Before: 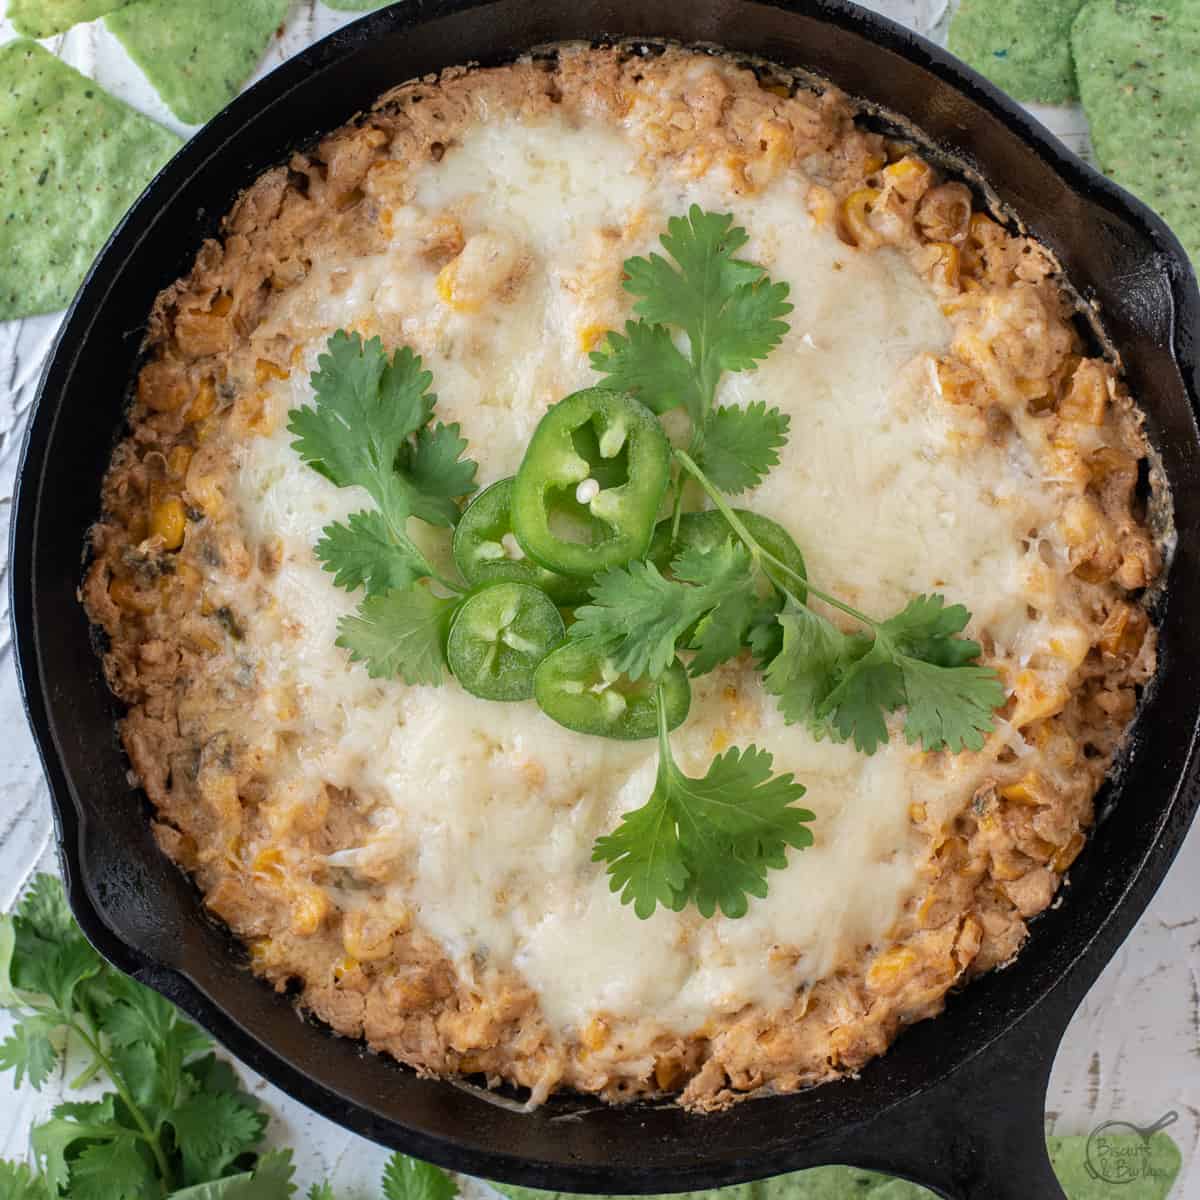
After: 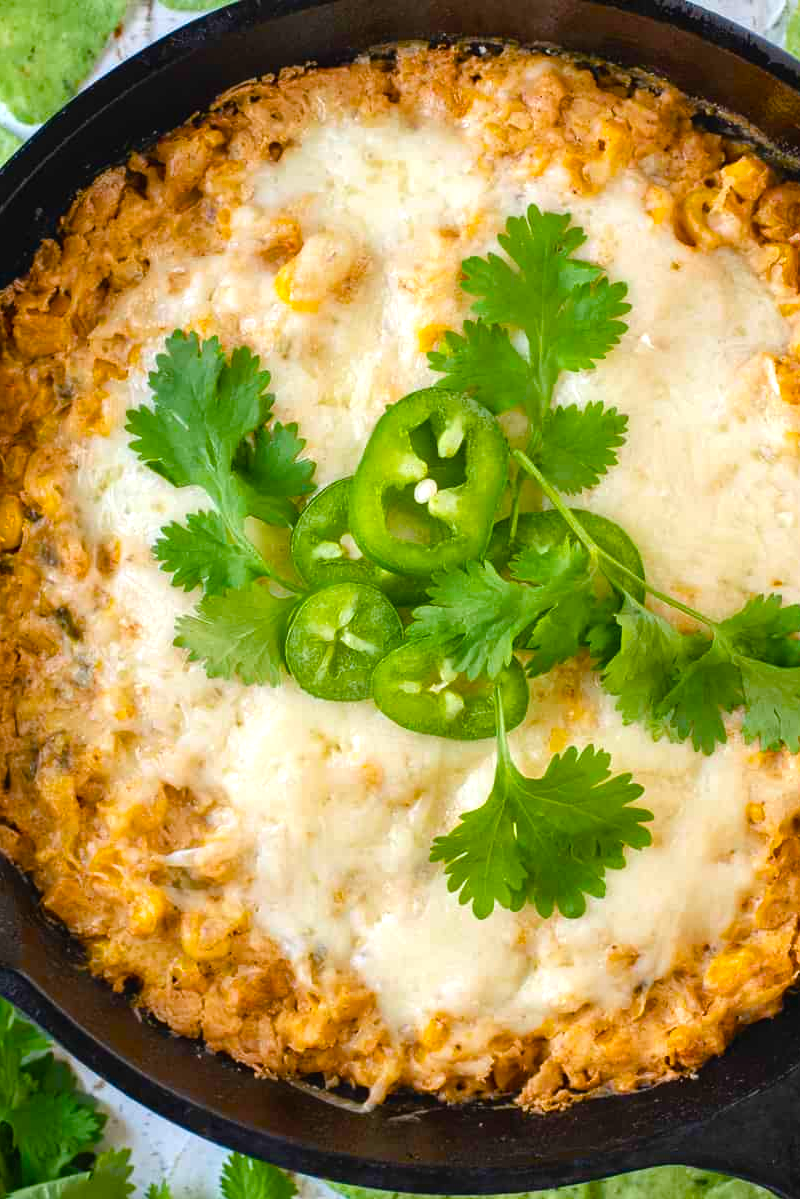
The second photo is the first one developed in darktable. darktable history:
color balance rgb: global offset › luminance 0.236%, global offset › hue 171°, perceptual saturation grading › global saturation 20%, perceptual saturation grading › highlights -13.96%, perceptual saturation grading › shadows 49.399%, perceptual brilliance grading › global brilliance 11.407%, global vibrance 41.698%
crop and rotate: left 13.536%, right 19.775%
